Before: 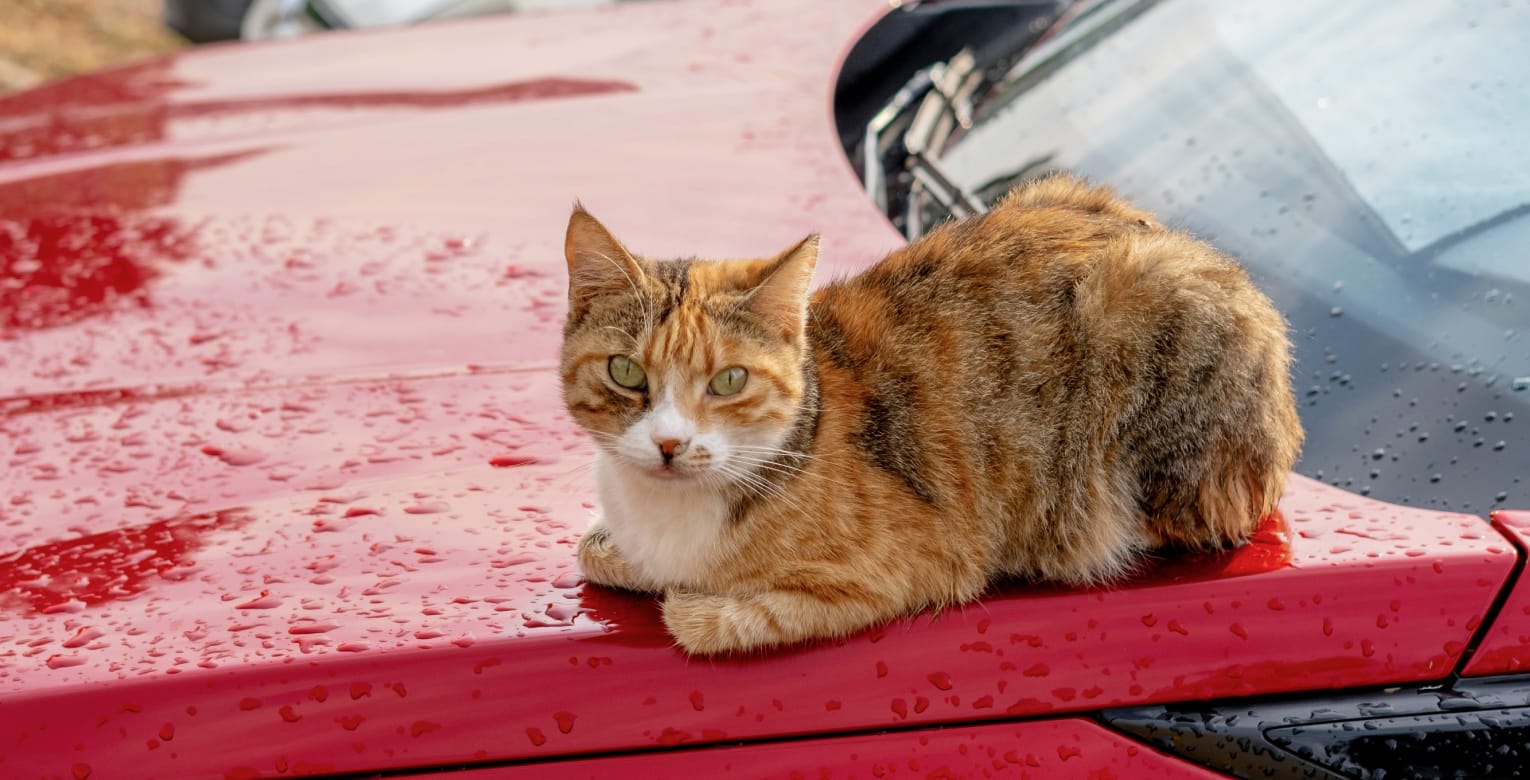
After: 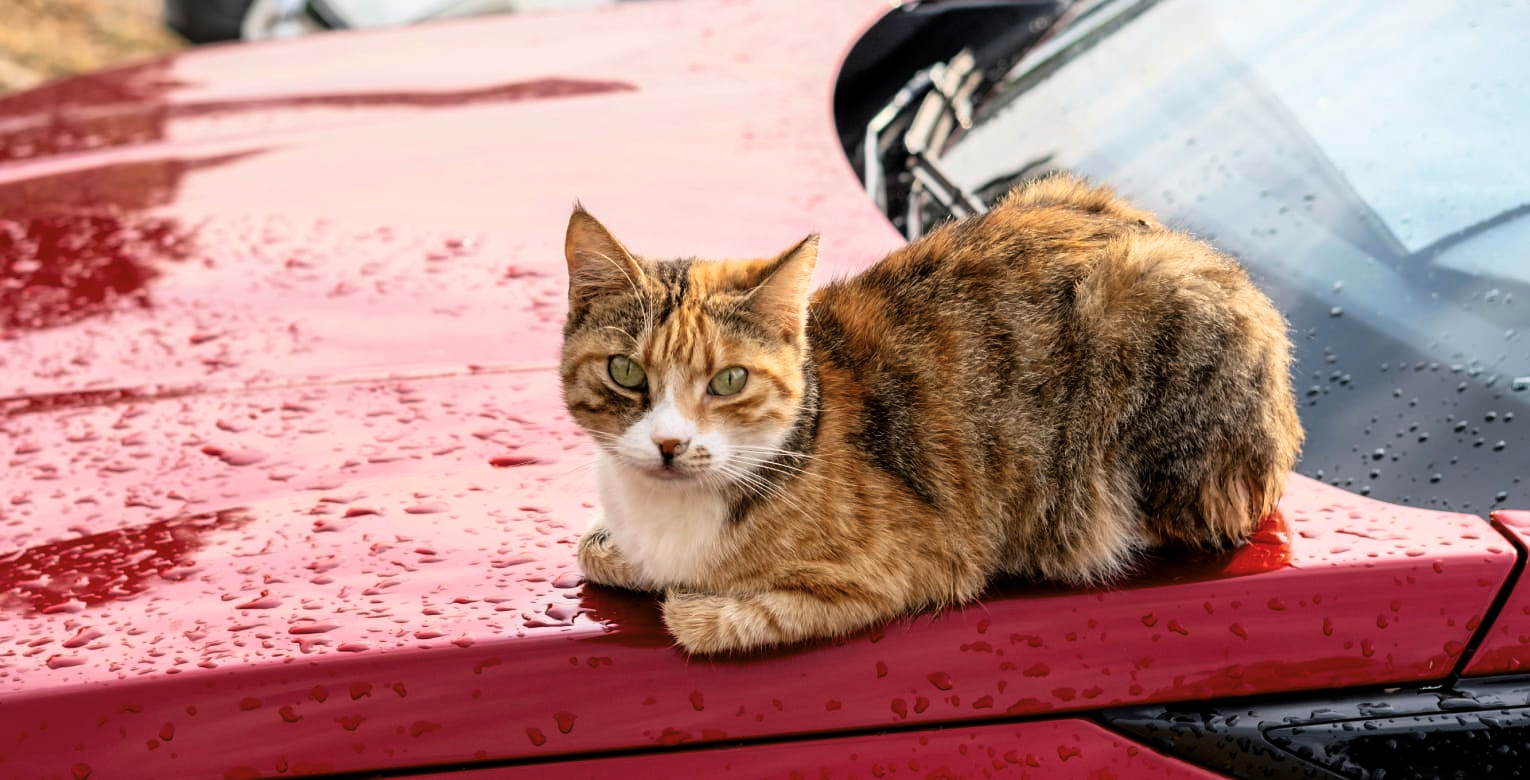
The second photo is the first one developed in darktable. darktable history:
tone curve: curves: ch0 [(0, 0) (0.137, 0.063) (0.255, 0.176) (0.502, 0.502) (0.749, 0.839) (1, 1)], color space Lab, linked channels, preserve colors none
